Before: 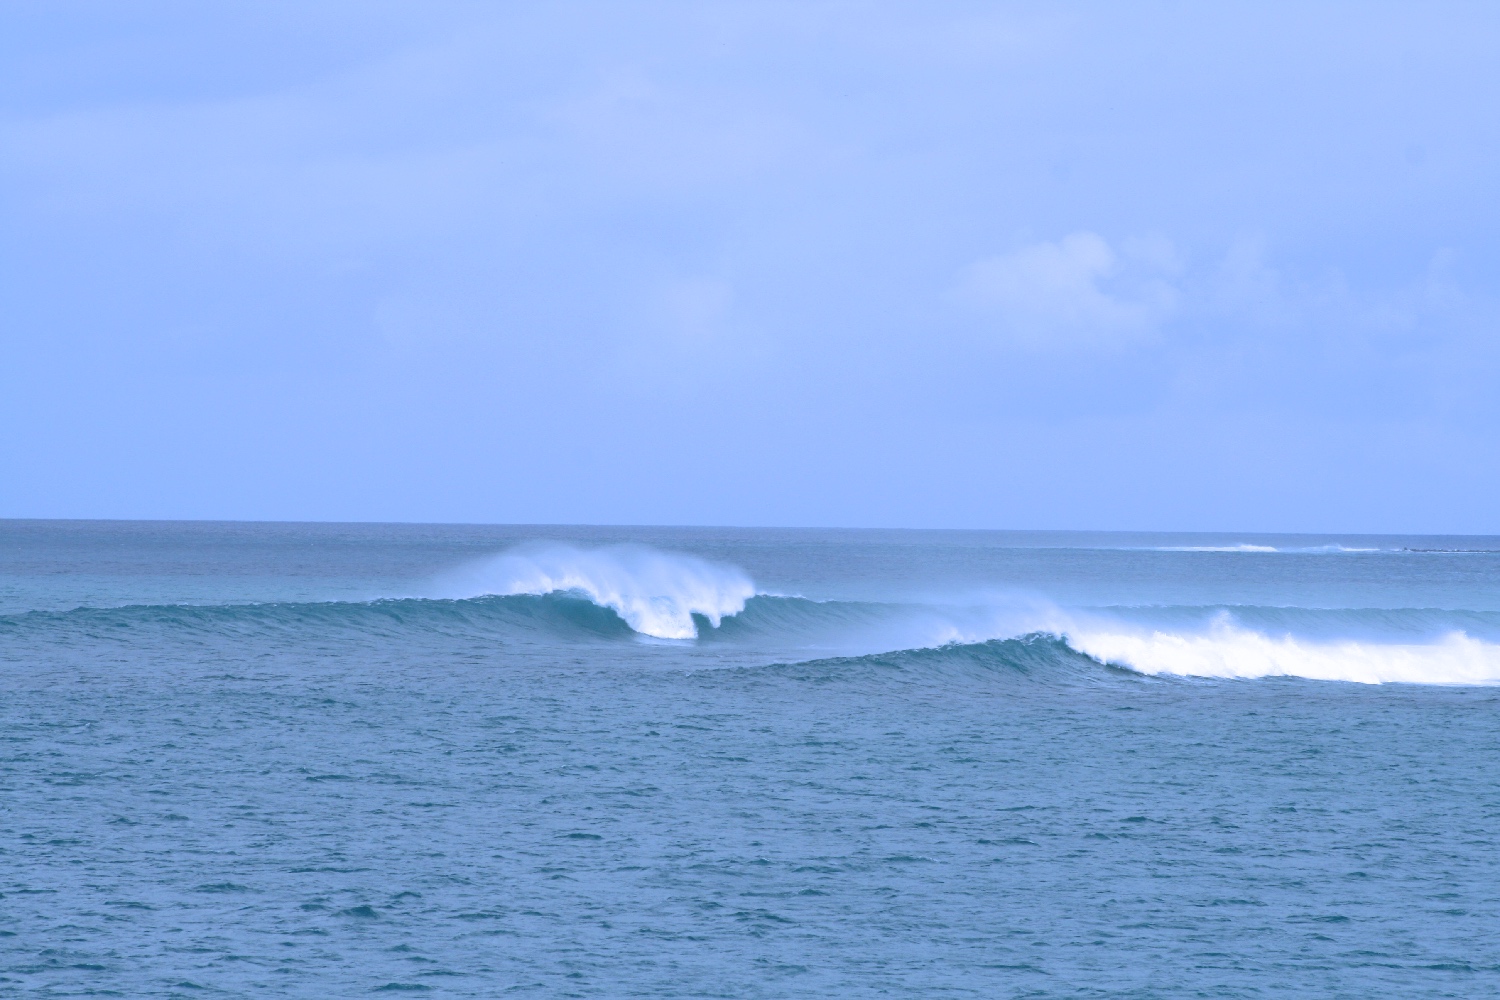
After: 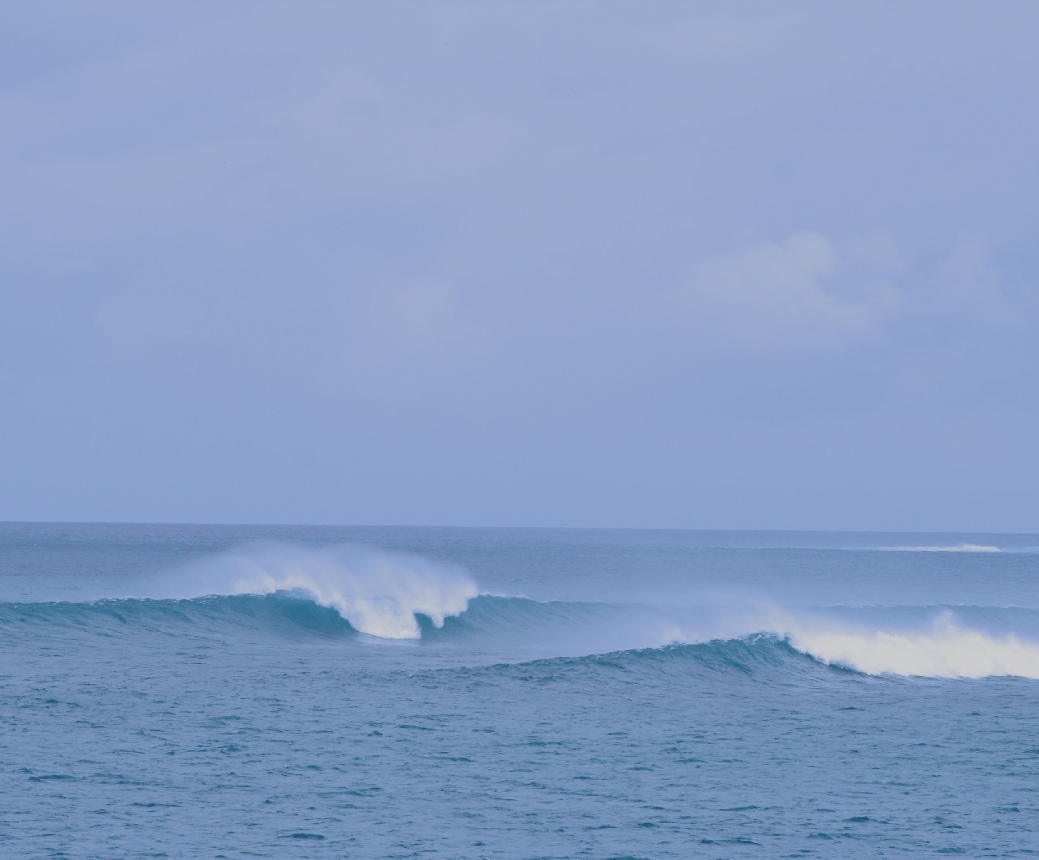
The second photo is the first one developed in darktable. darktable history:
filmic rgb: black relative exposure -6.98 EV, white relative exposure 5.63 EV, hardness 2.86
crop: left 18.479%, right 12.2%, bottom 13.971%
